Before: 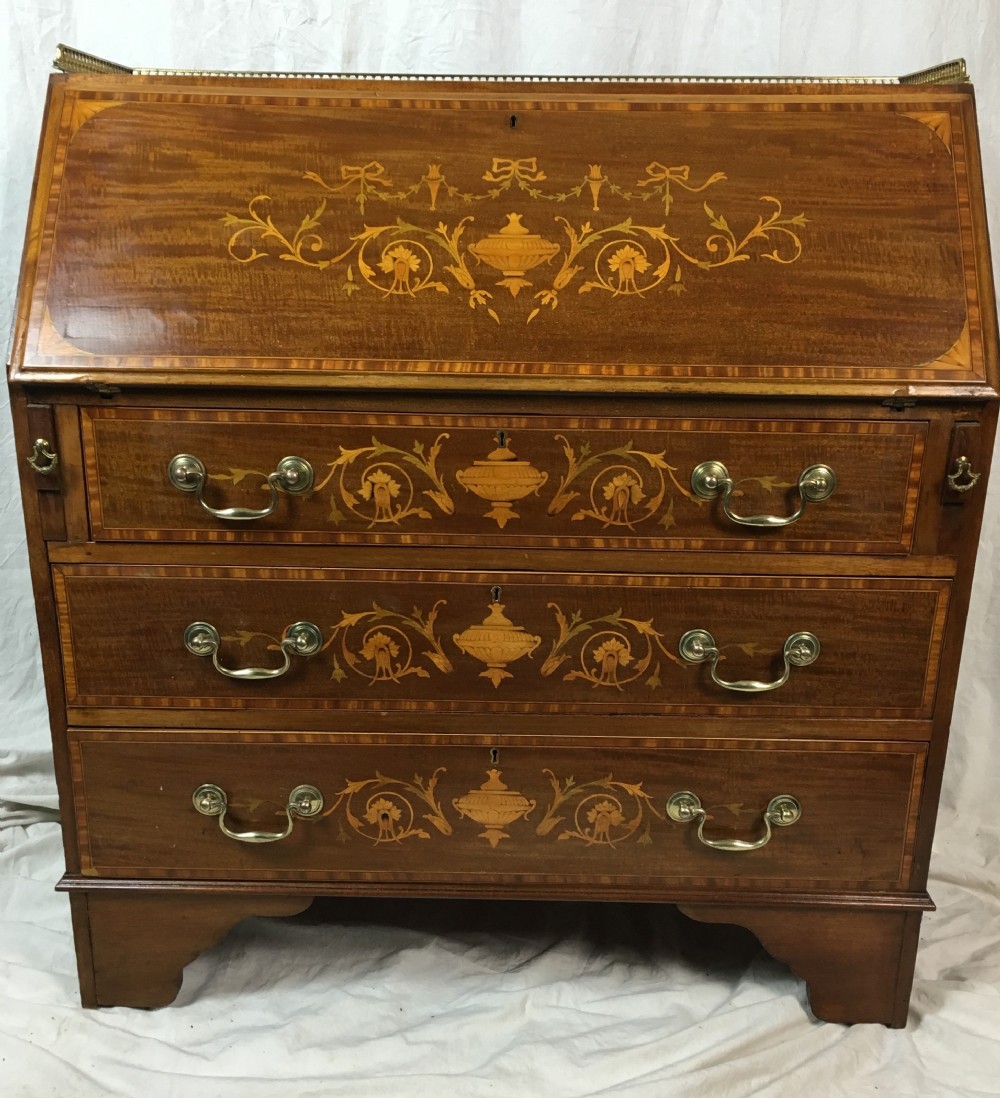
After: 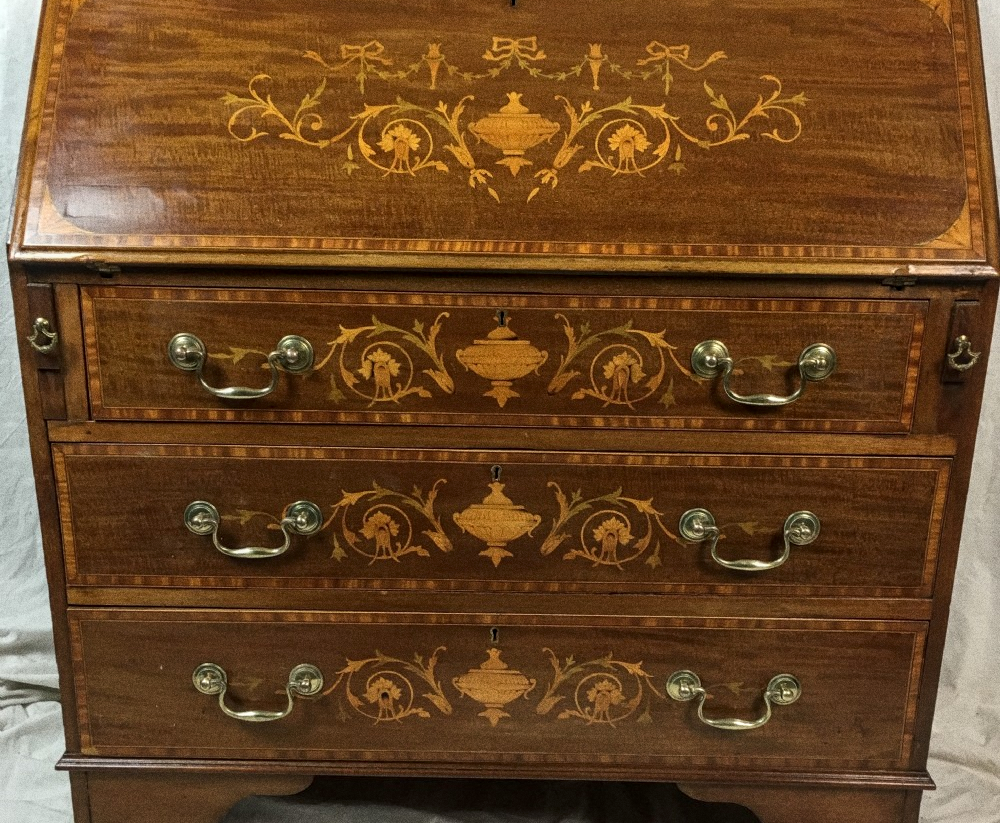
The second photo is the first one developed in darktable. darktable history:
local contrast: on, module defaults
crop: top 11.038%, bottom 13.962%
grain: coarseness 9.61 ISO, strength 35.62%
